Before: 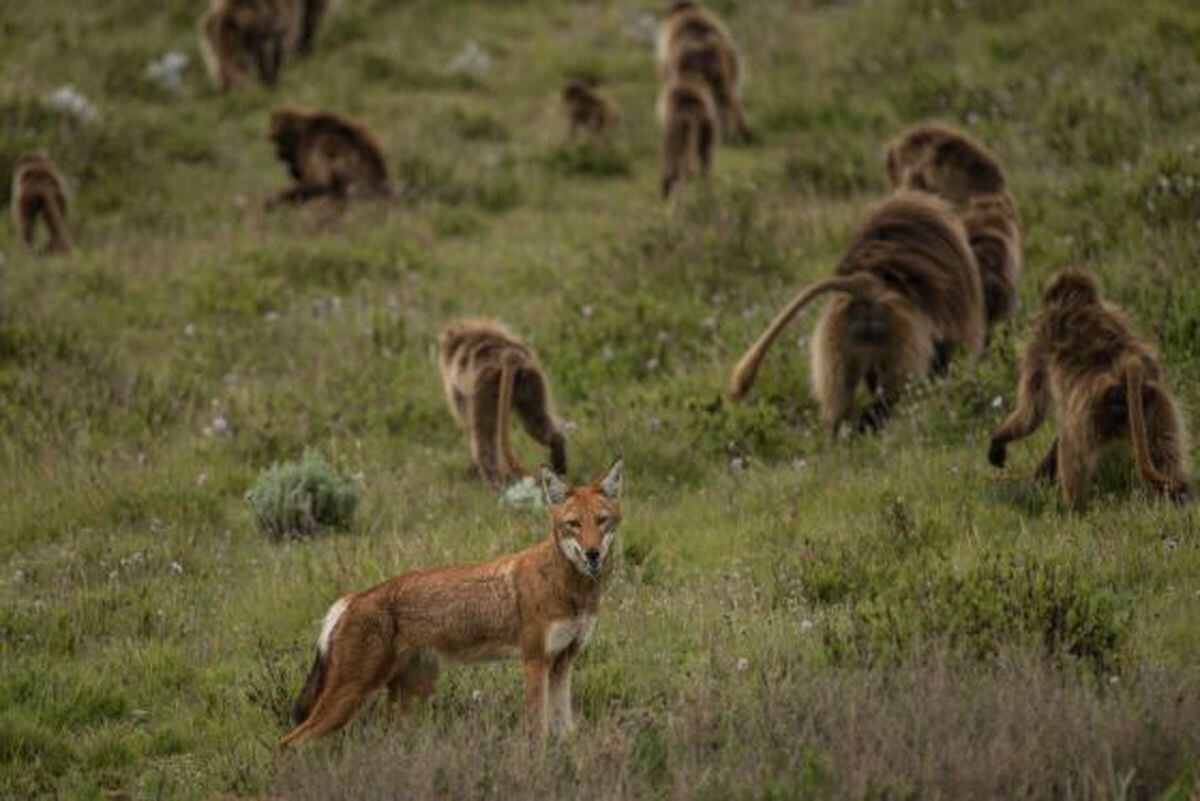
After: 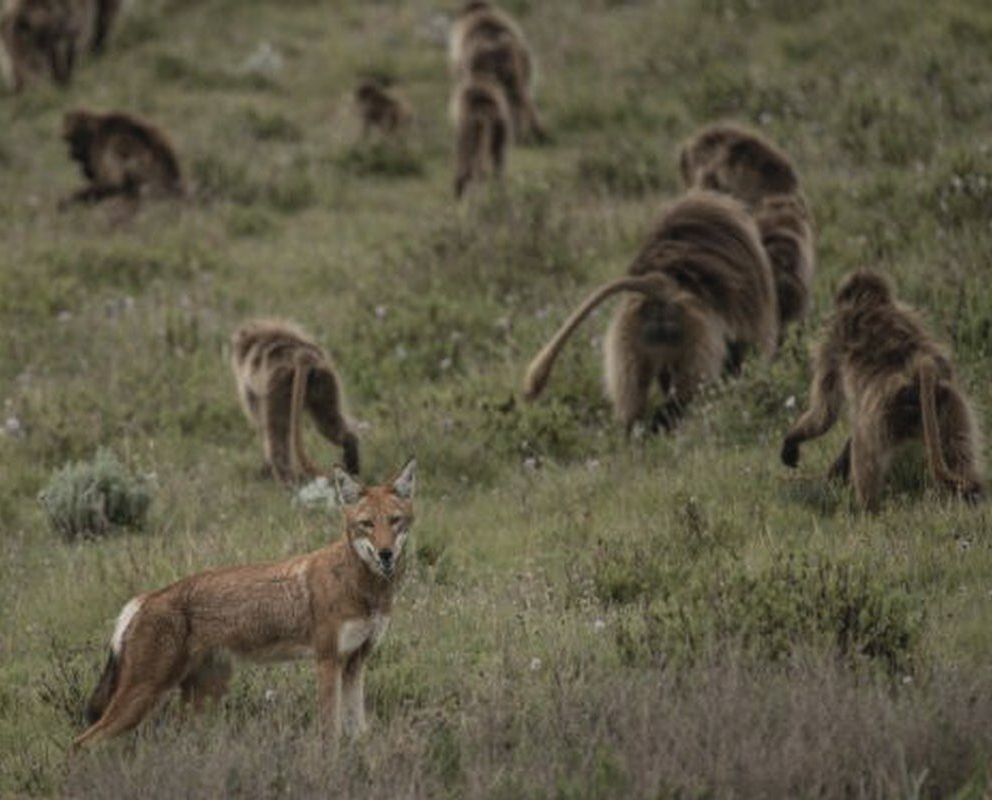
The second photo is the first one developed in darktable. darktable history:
shadows and highlights: shadows 25.02, highlights -23.36
crop: left 17.301%, bottom 0.038%
contrast brightness saturation: contrast -0.06, saturation -0.398
